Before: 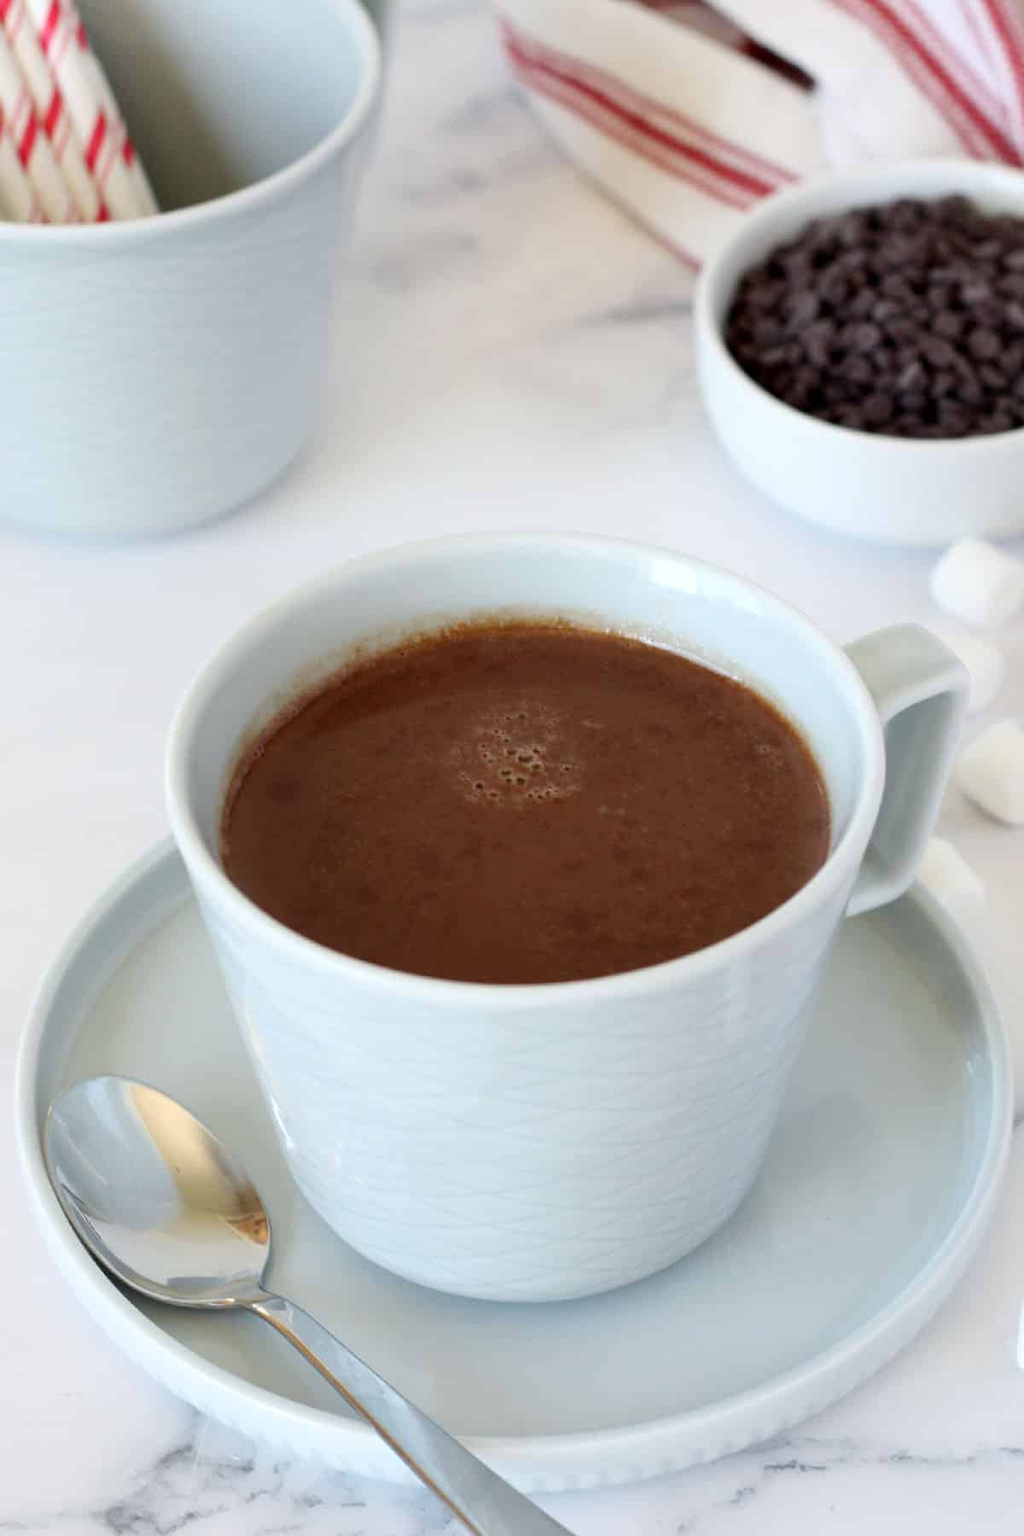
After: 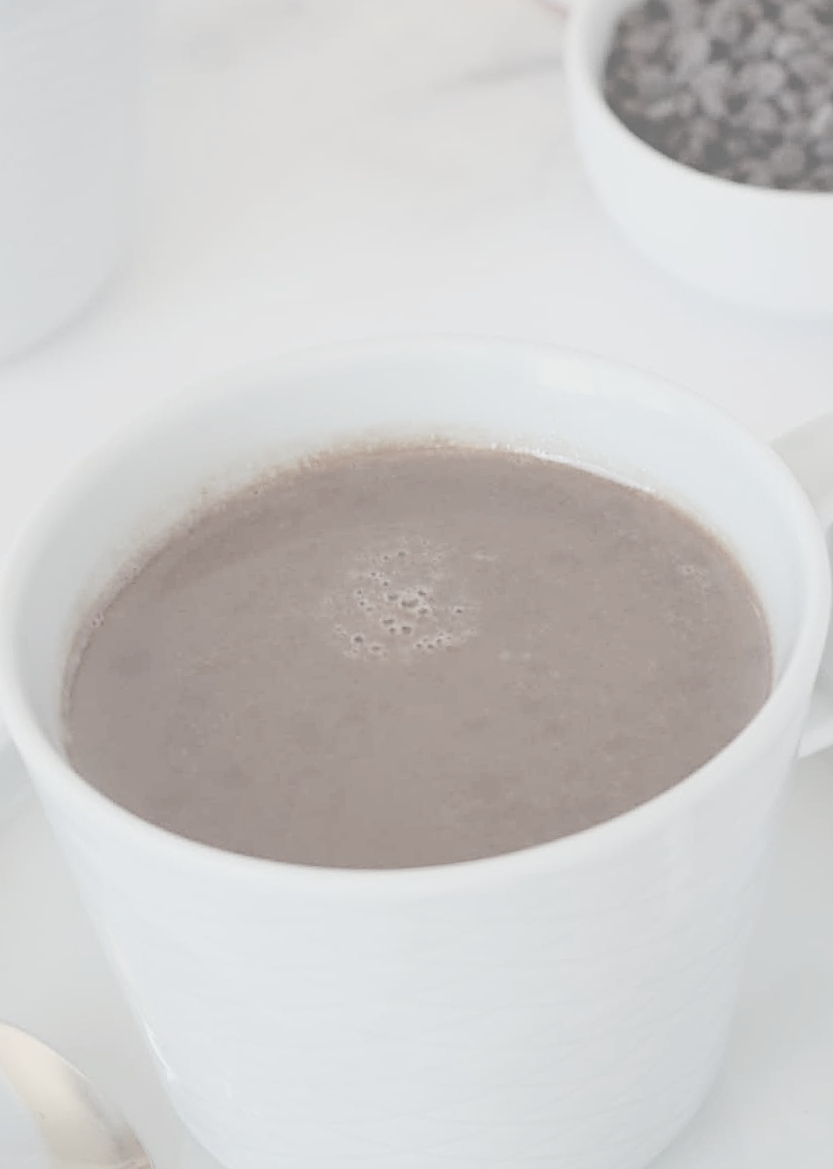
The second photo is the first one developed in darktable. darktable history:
rotate and perspective: rotation -4.57°, crop left 0.054, crop right 0.944, crop top 0.087, crop bottom 0.914
crop and rotate: left 17.046%, top 10.659%, right 12.989%, bottom 14.553%
sharpen: on, module defaults
contrast brightness saturation: contrast -0.32, brightness 0.75, saturation -0.78
